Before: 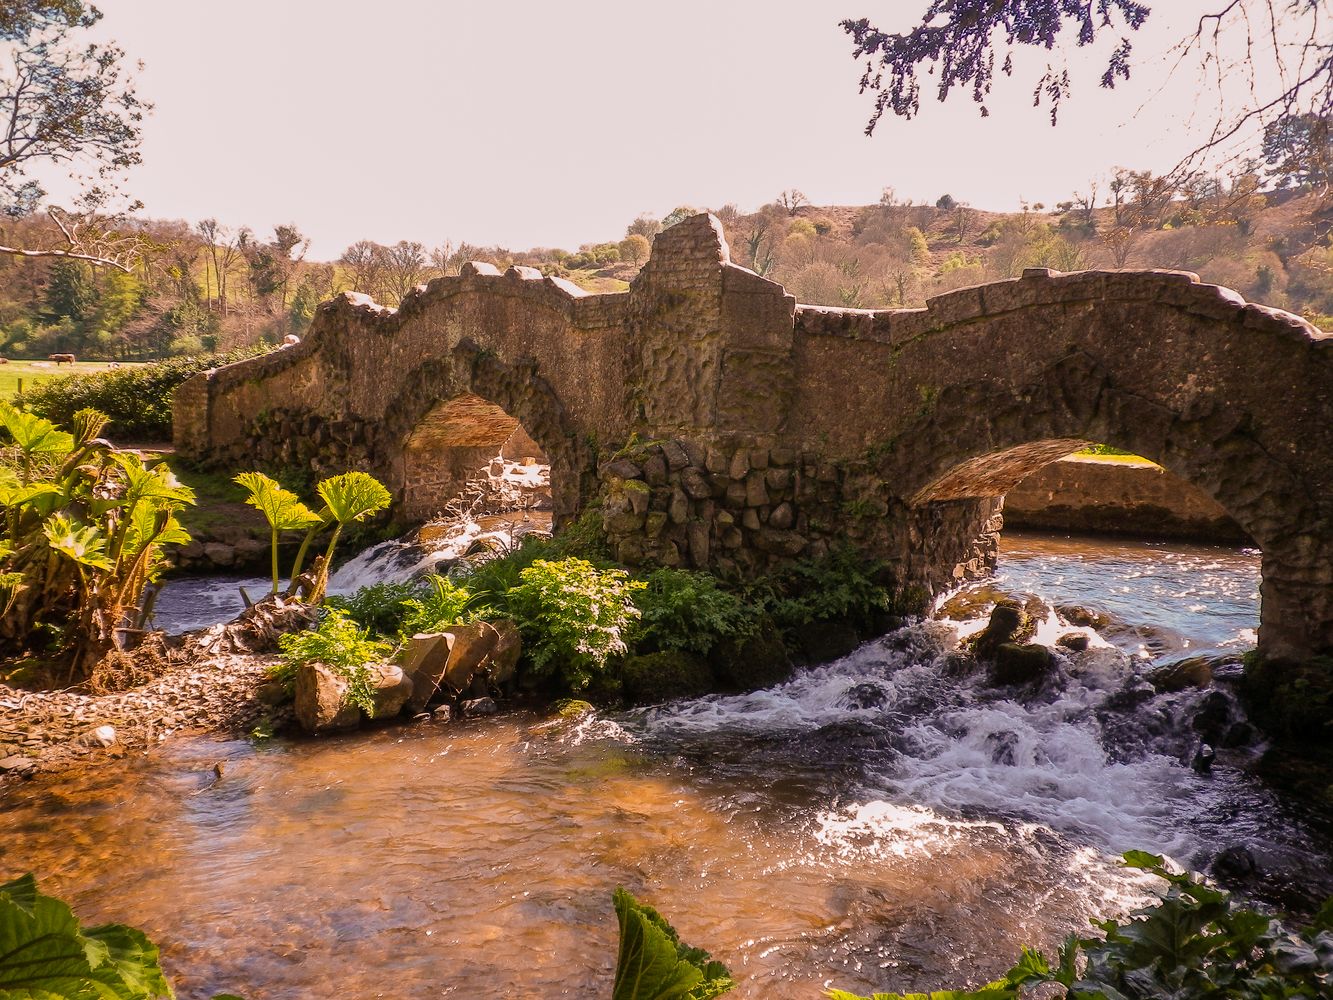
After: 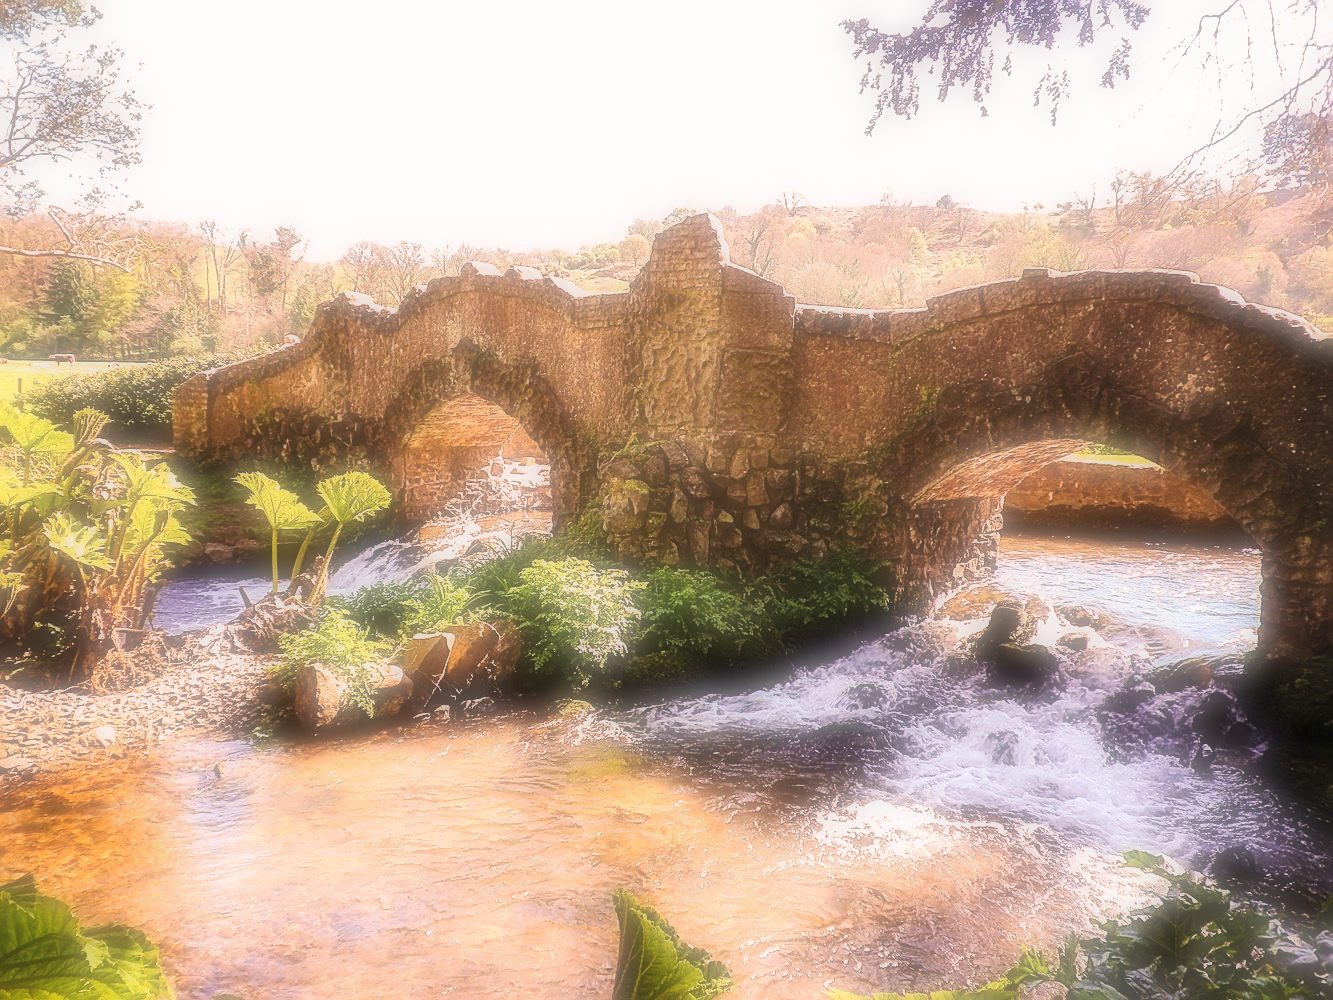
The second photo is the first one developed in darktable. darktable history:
base curve: curves: ch0 [(0, 0) (0.028, 0.03) (0.121, 0.232) (0.46, 0.748) (0.859, 0.968) (1, 1)], preserve colors none
velvia: on, module defaults
contrast brightness saturation: contrast 0.14, brightness 0.21
sharpen: amount 0.75
exposure: compensate highlight preservation false
soften: on, module defaults
